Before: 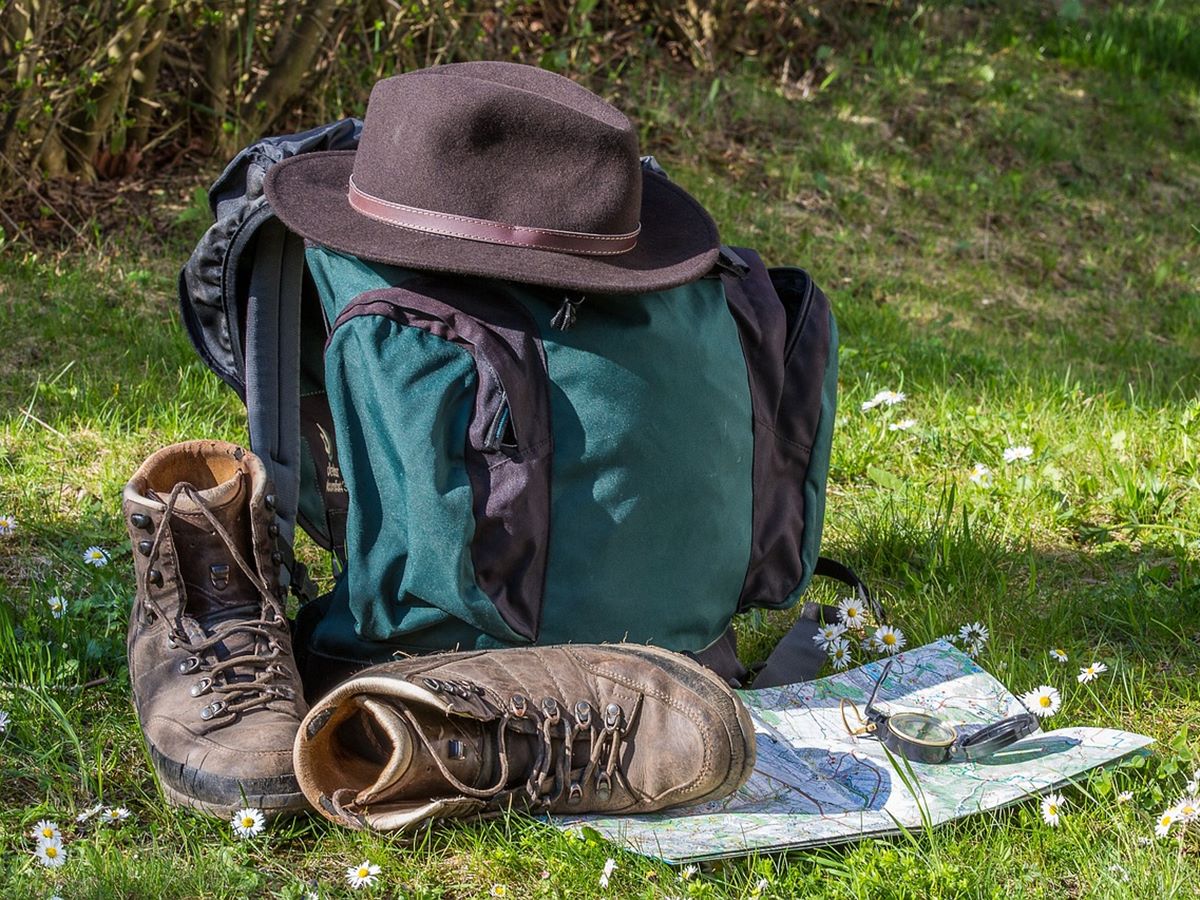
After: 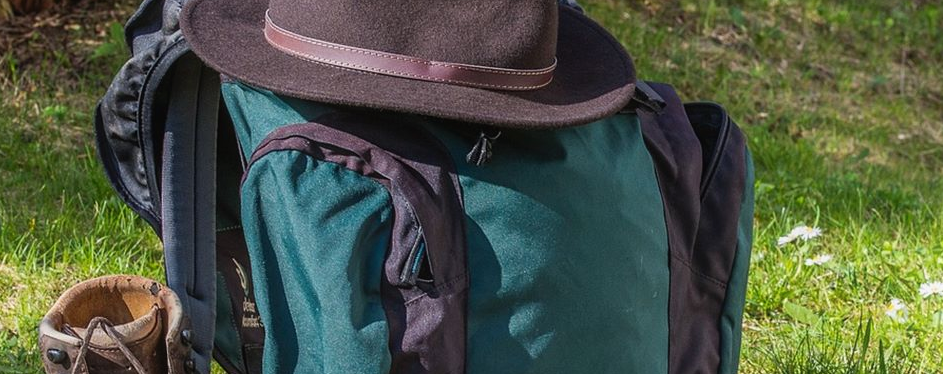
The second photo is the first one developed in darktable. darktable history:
shadows and highlights: shadows -21.3, highlights 100, soften with gaussian
crop: left 7.036%, top 18.398%, right 14.379%, bottom 40.043%
contrast equalizer: y [[0.439, 0.44, 0.442, 0.457, 0.493, 0.498], [0.5 ×6], [0.5 ×6], [0 ×6], [0 ×6]], mix 0.59
